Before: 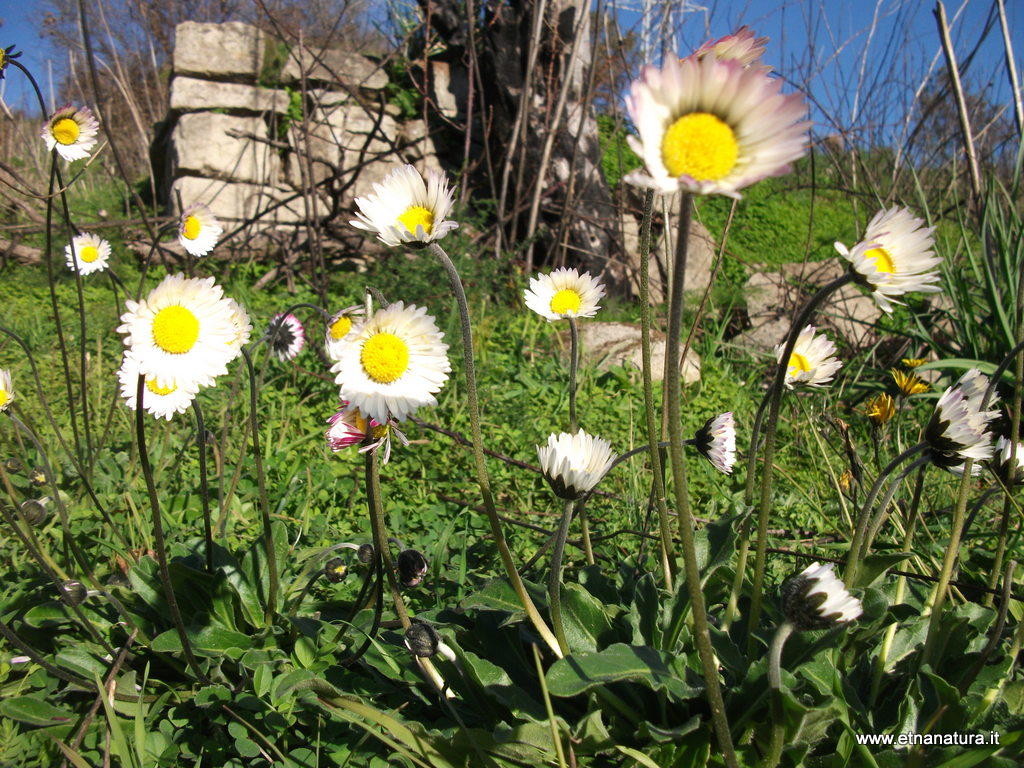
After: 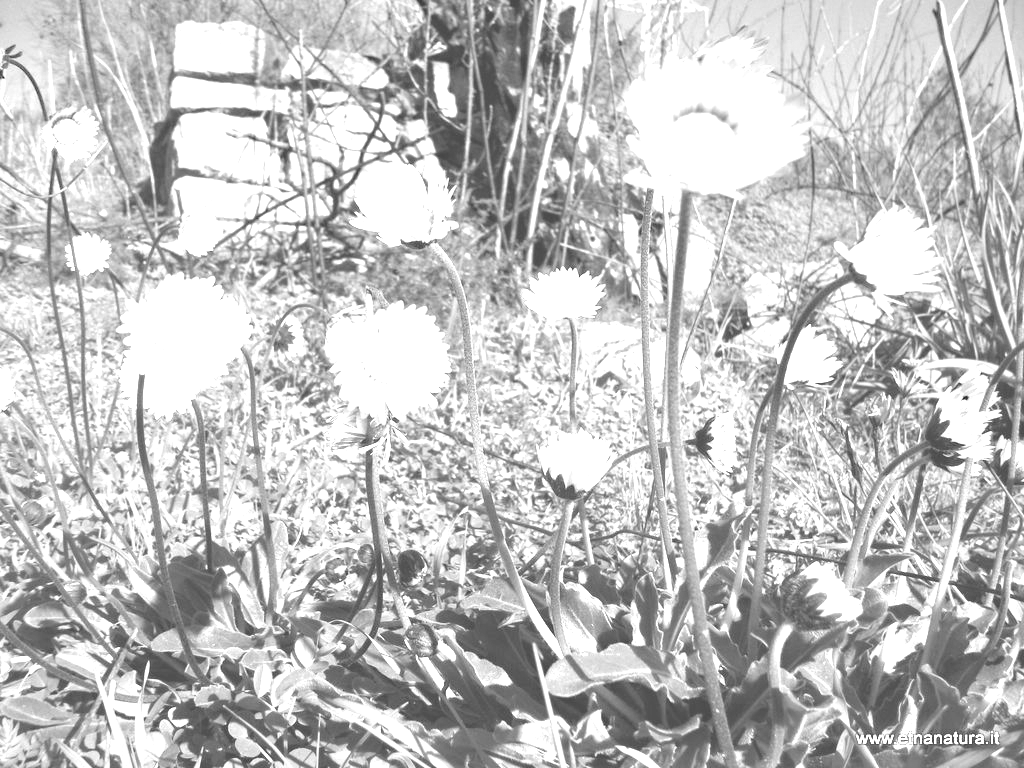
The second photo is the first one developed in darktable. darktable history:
shadows and highlights: radius 121.13, shadows 21.4, white point adjustment -9.72, highlights -14.39, soften with gaussian
monochrome: a 26.22, b 42.67, size 0.8
haze removal: compatibility mode true, adaptive false
rotate and perspective: automatic cropping original format, crop left 0, crop top 0
exposure: exposure 1.137 EV, compensate highlight preservation false
colorize: hue 36°, source mix 100%
